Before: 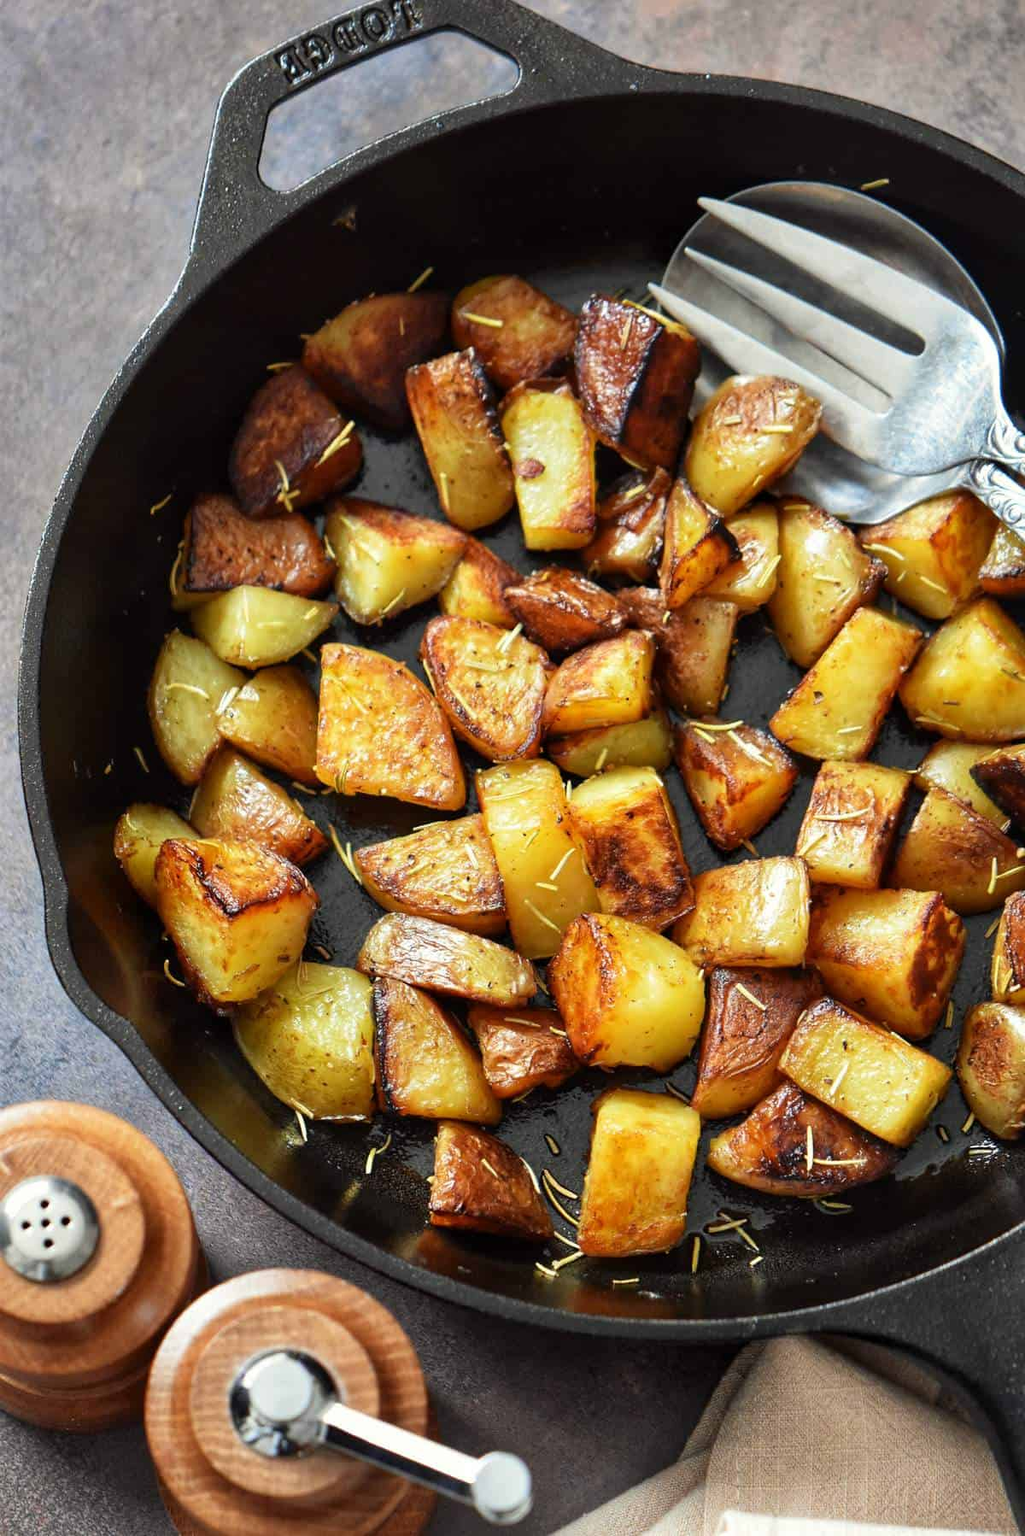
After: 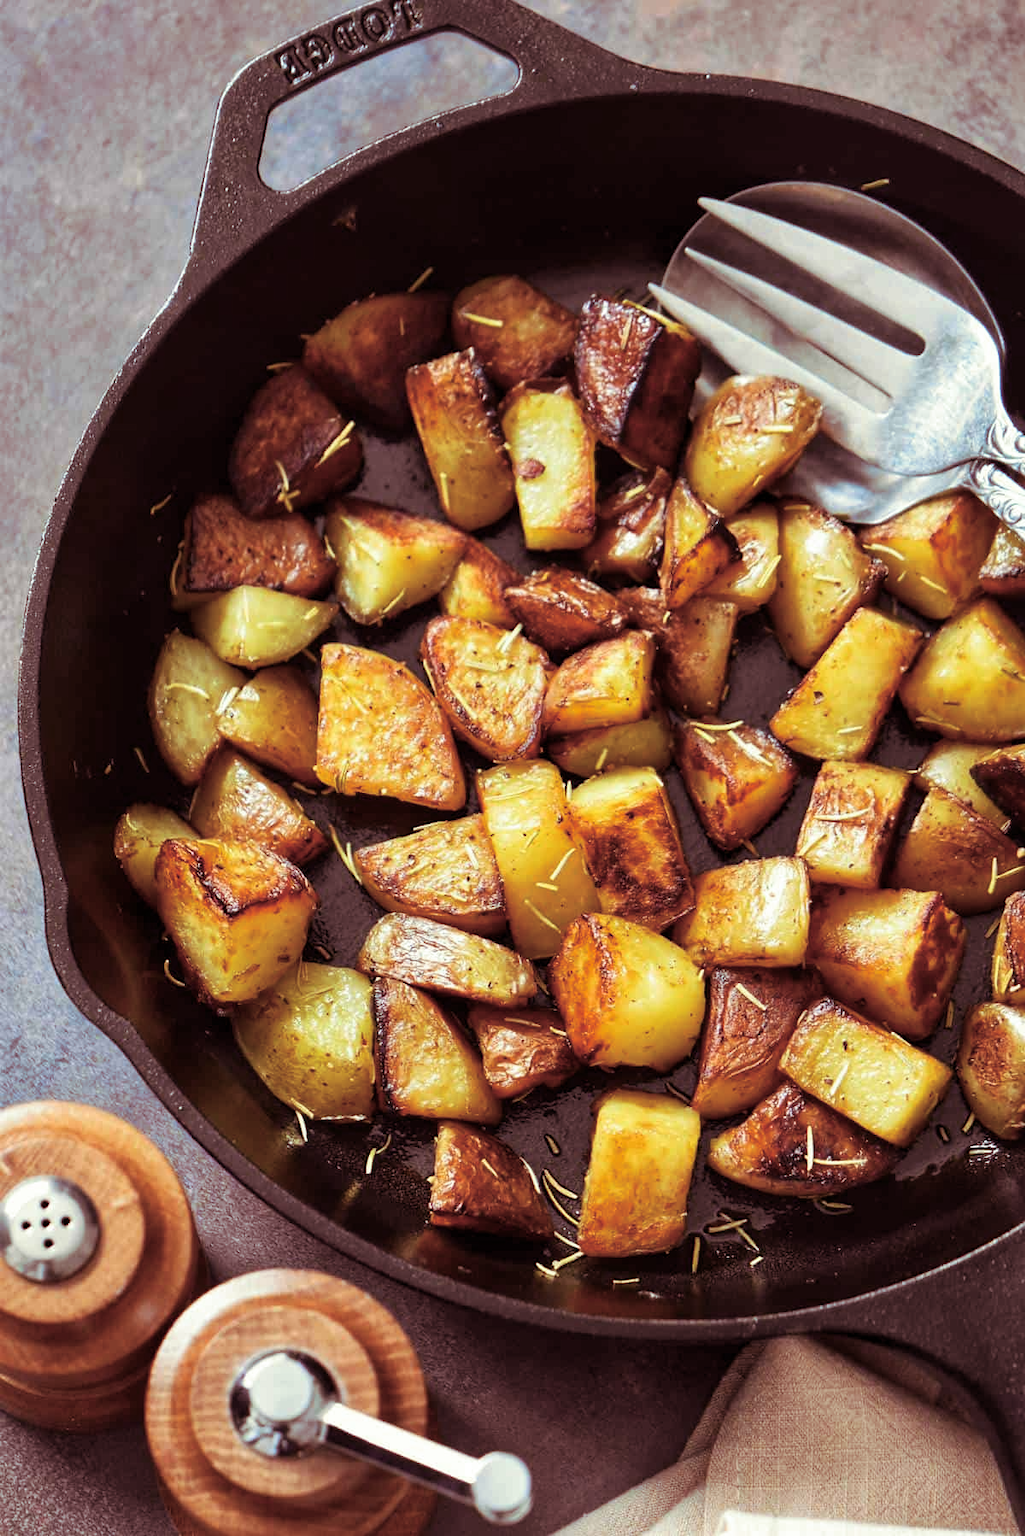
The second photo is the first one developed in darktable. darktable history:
color balance rgb: perceptual saturation grading › global saturation 20%, perceptual saturation grading › highlights -25%, perceptual saturation grading › shadows 25%
split-toning: on, module defaults
